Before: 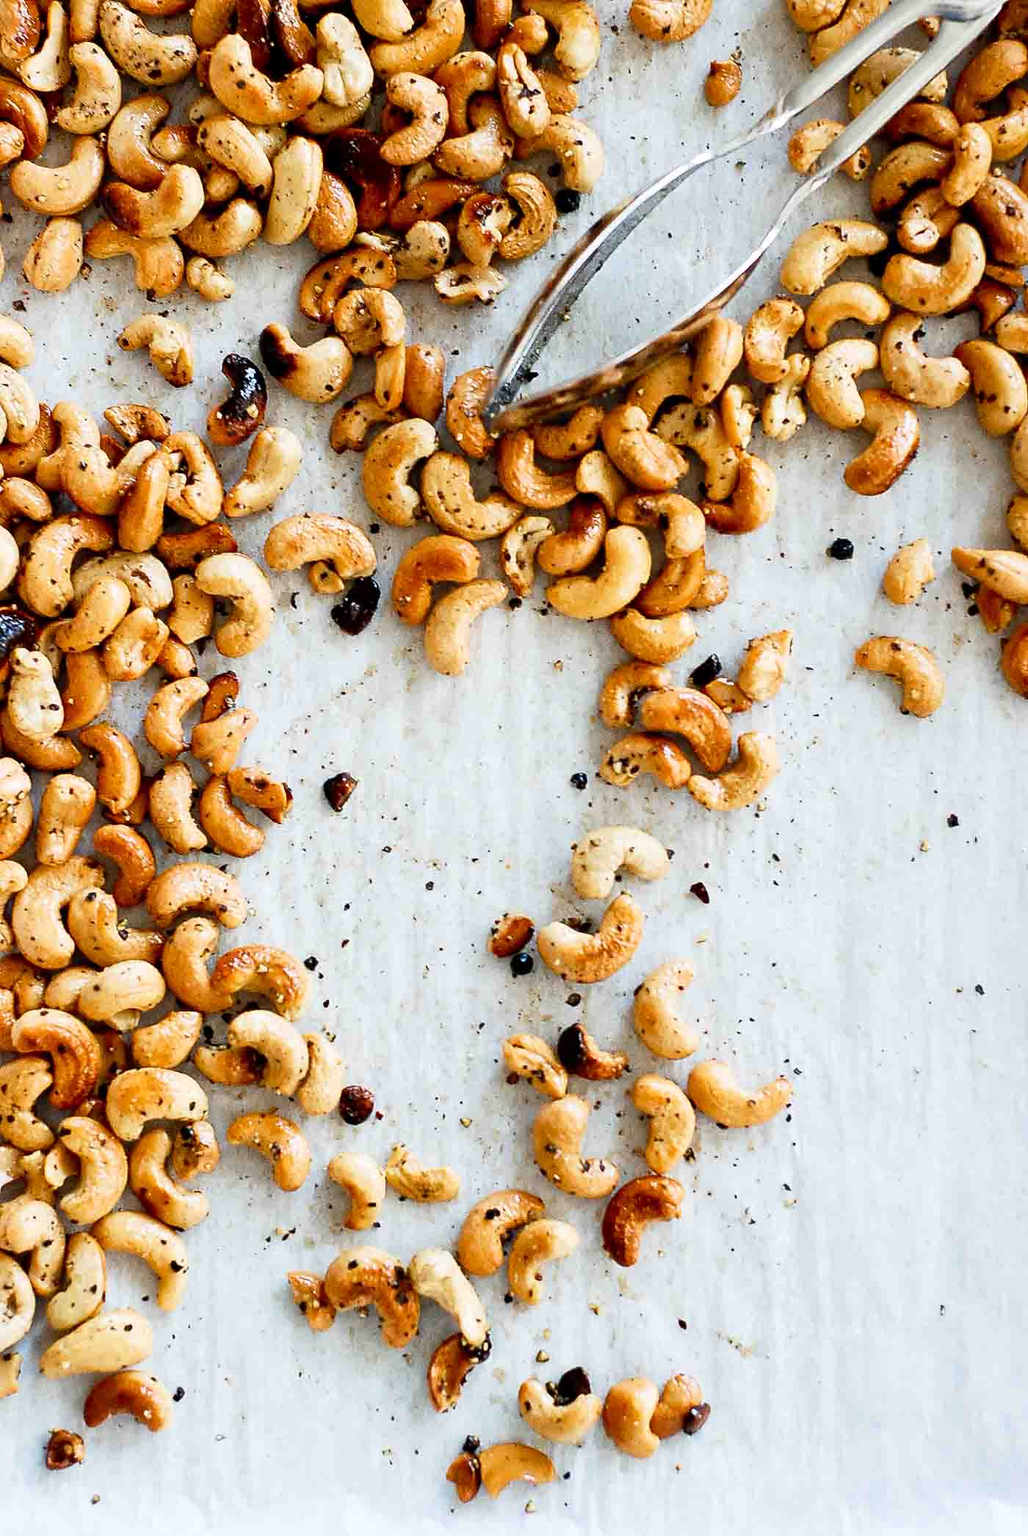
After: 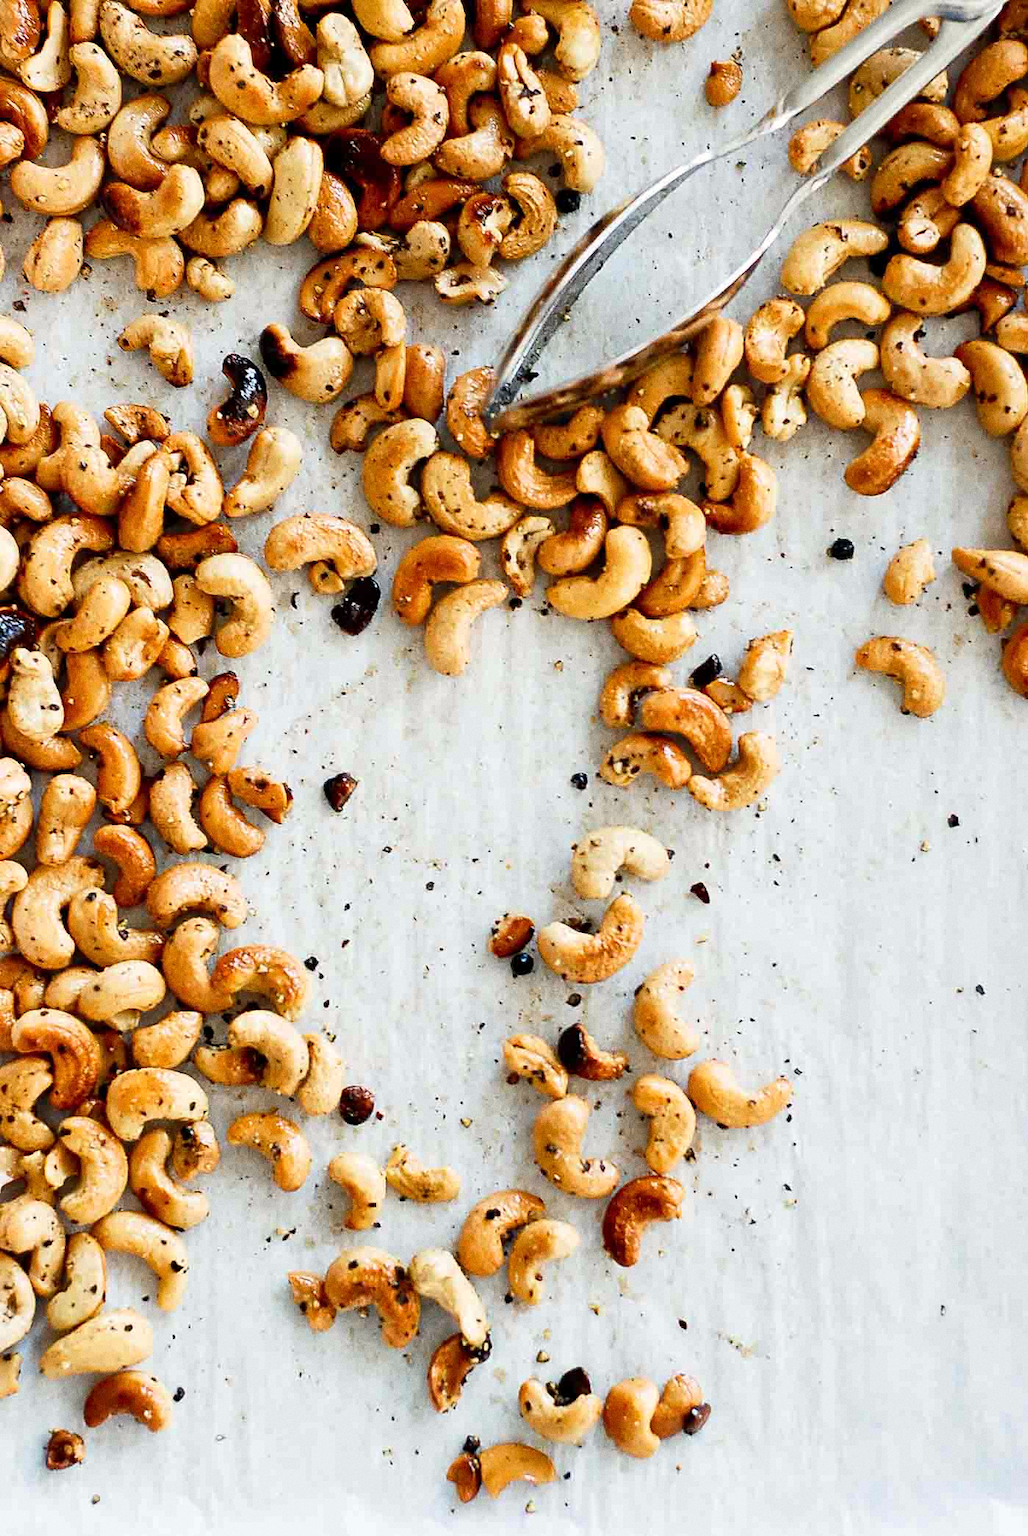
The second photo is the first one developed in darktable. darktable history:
grain: on, module defaults
white balance: red 1.009, blue 0.985
